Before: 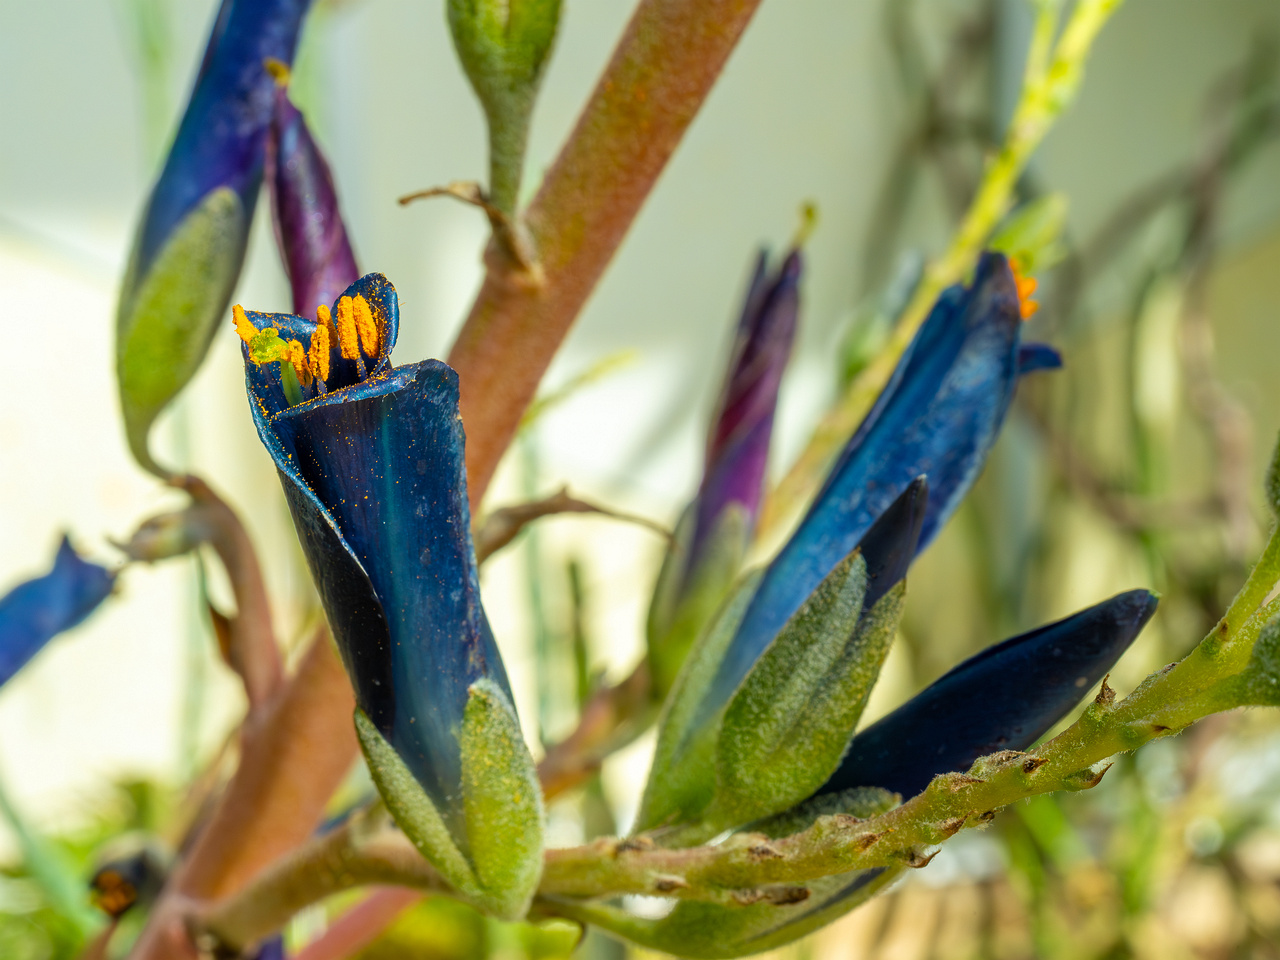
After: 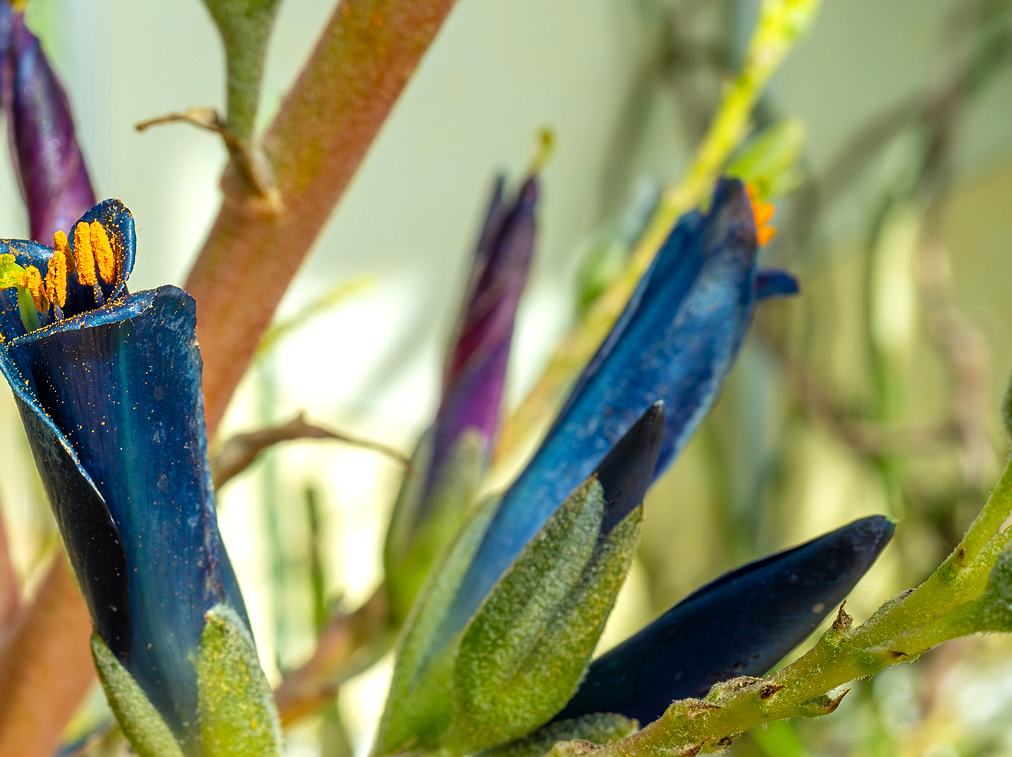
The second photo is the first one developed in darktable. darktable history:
crop and rotate: left 20.561%, top 7.725%, right 0.338%, bottom 13.318%
exposure: exposure 0.203 EV, compensate exposure bias true, compensate highlight preservation false
sharpen: amount 0.211
